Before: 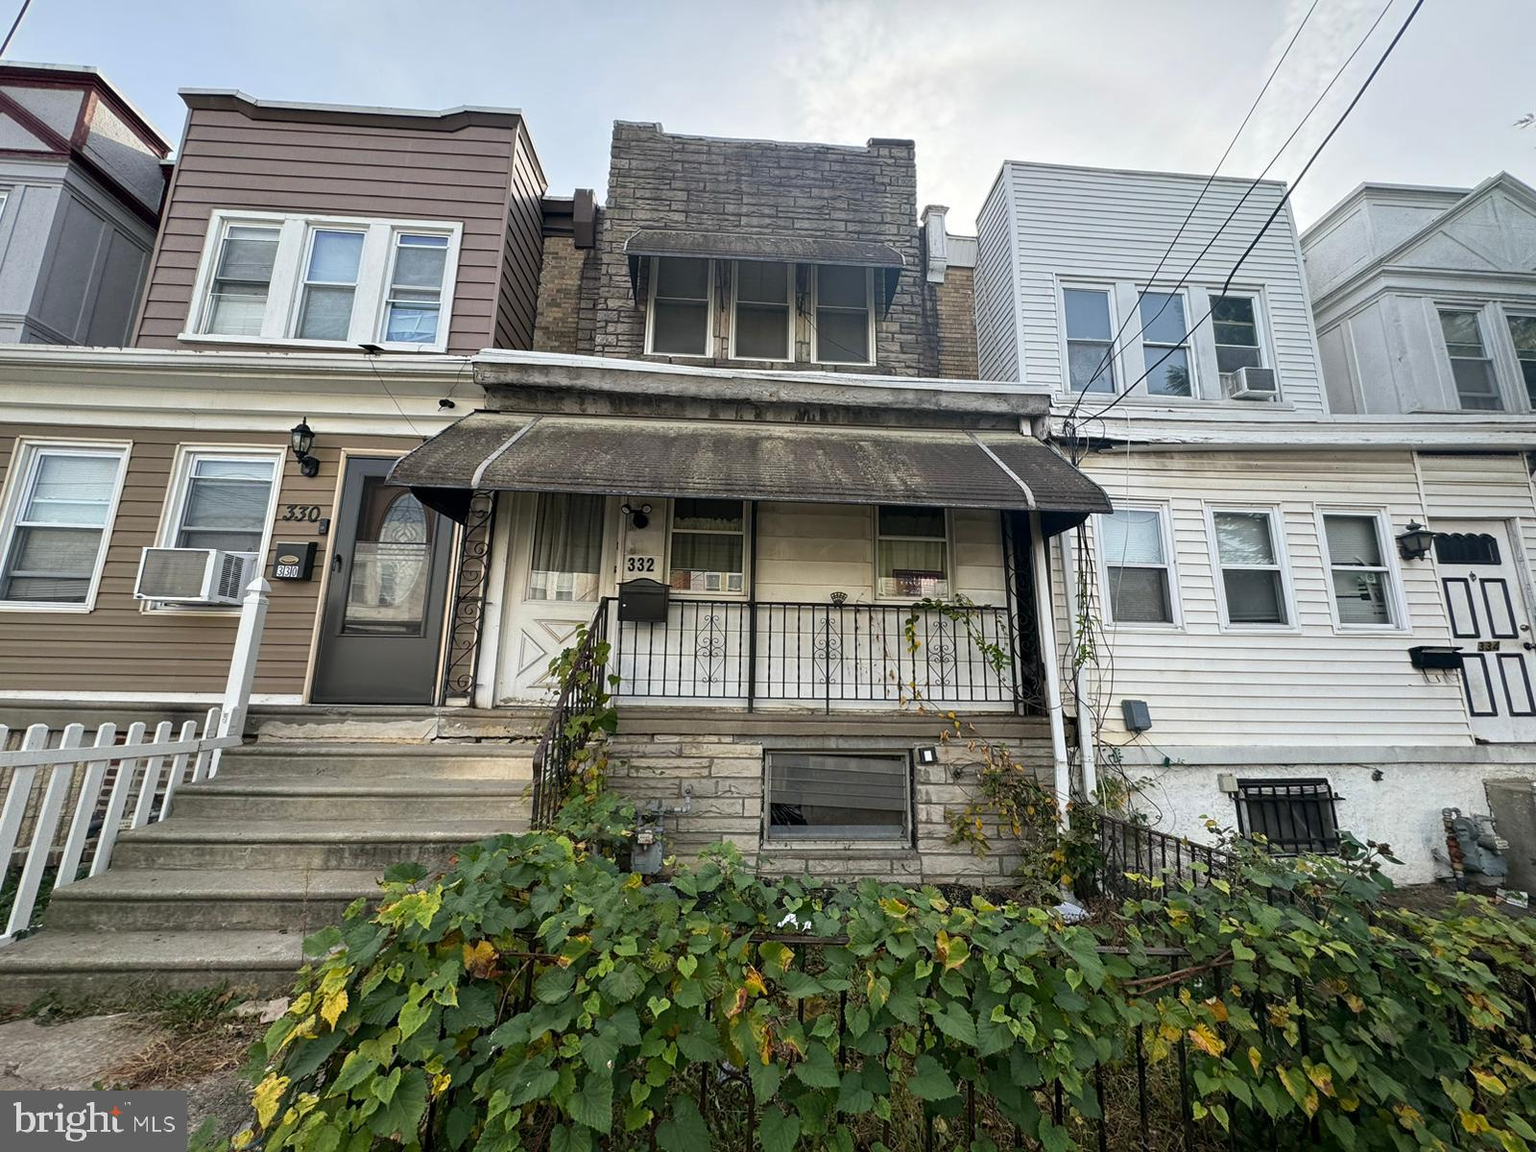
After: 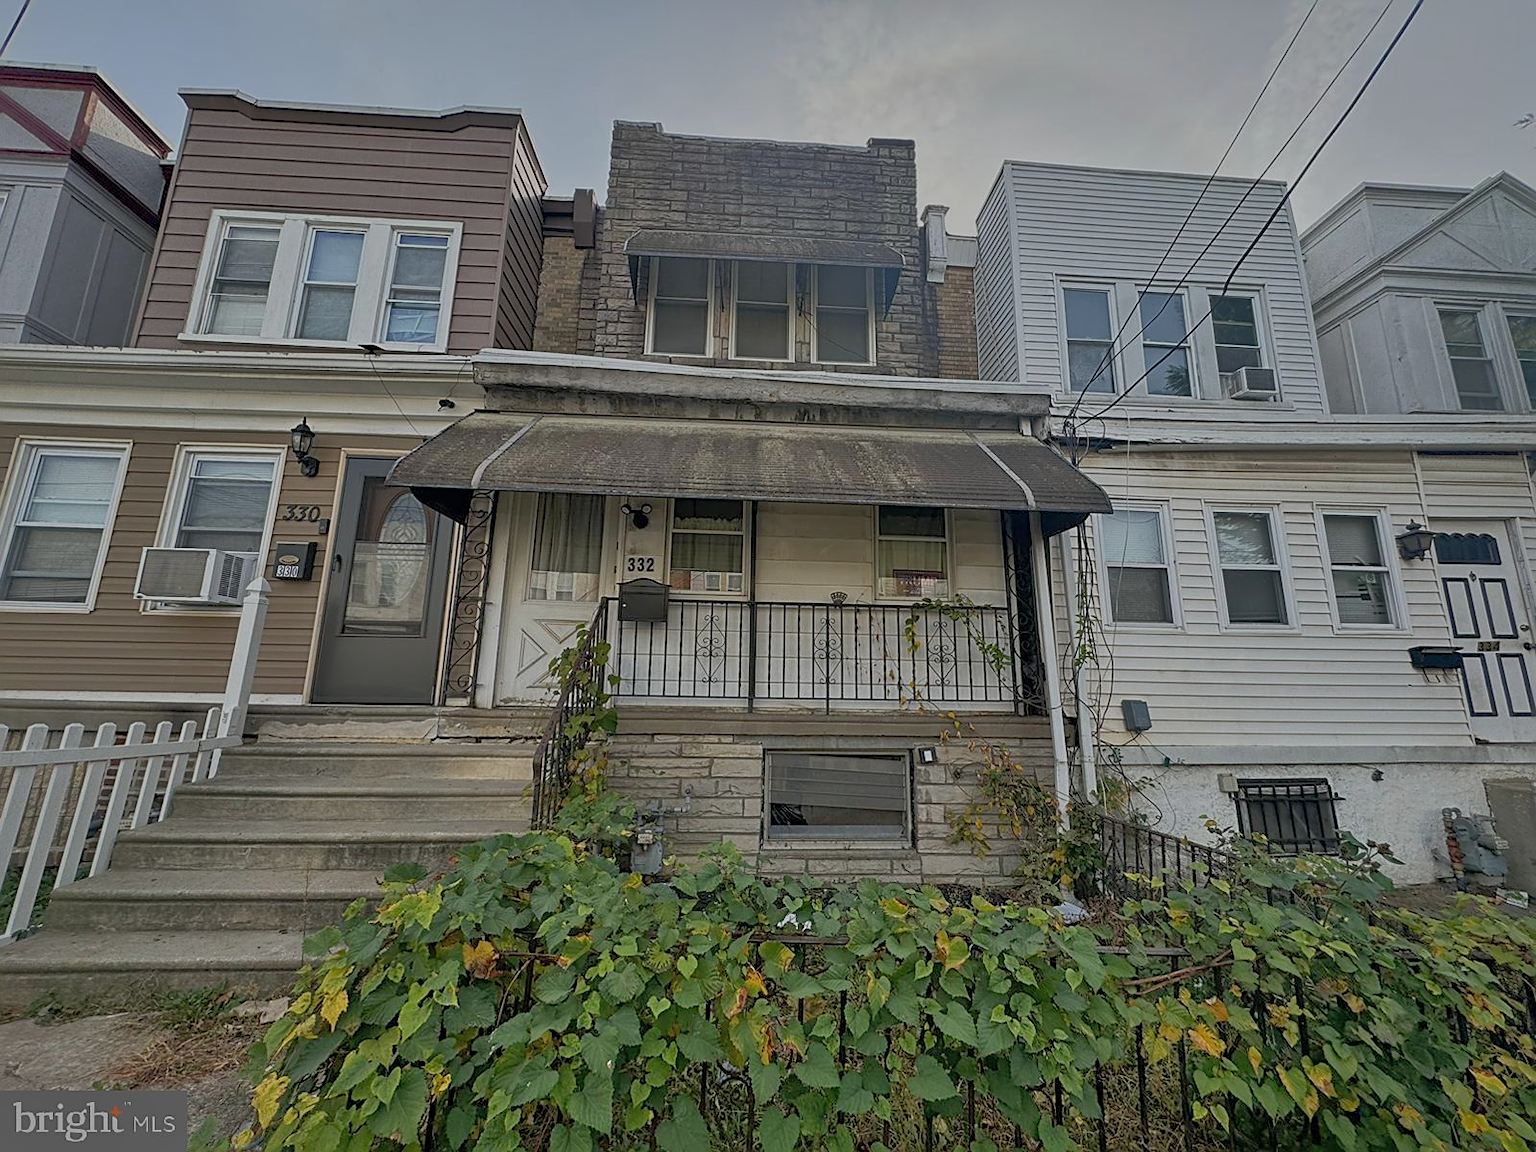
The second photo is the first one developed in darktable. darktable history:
shadows and highlights: shadows 61.09, highlights -60.06, highlights color adjustment 0.414%
tone equalizer: -8 EV -0.003 EV, -7 EV 0.032 EV, -6 EV -0.008 EV, -5 EV 0.005 EV, -4 EV -0.044 EV, -3 EV -0.232 EV, -2 EV -0.649 EV, -1 EV -0.958 EV, +0 EV -0.992 EV
sharpen: on, module defaults
